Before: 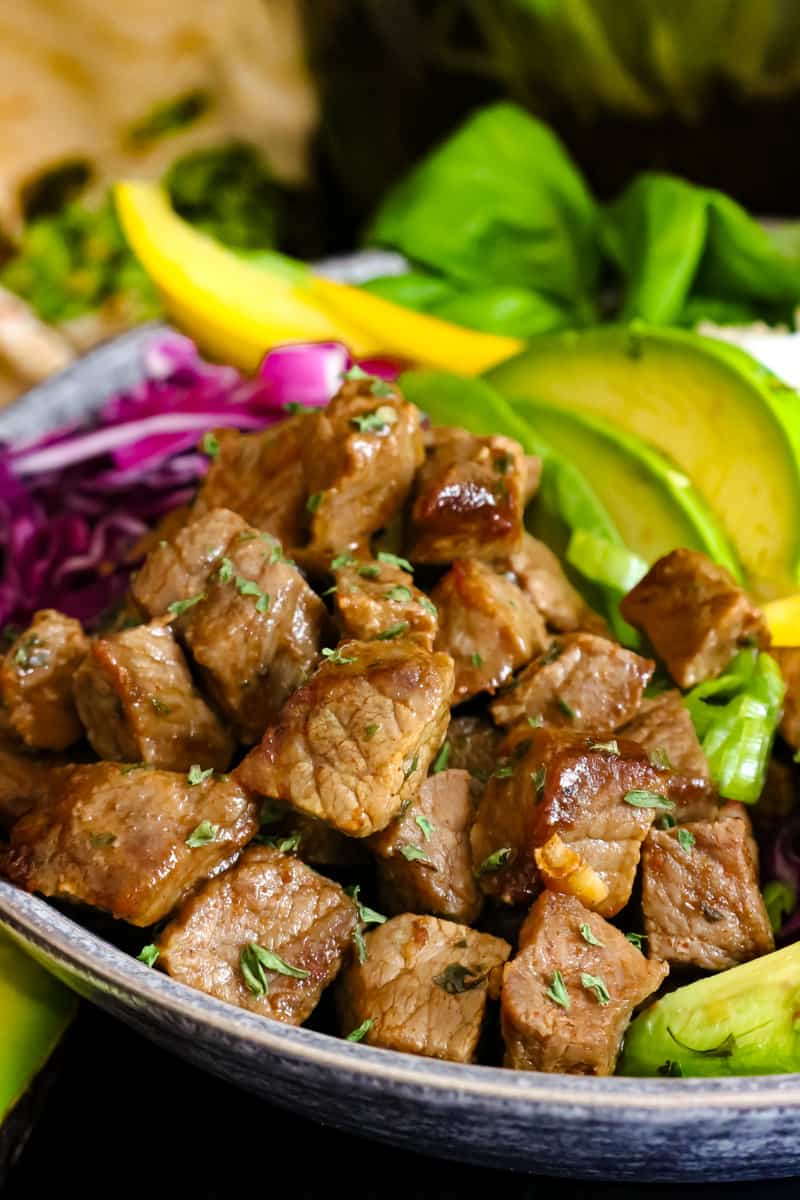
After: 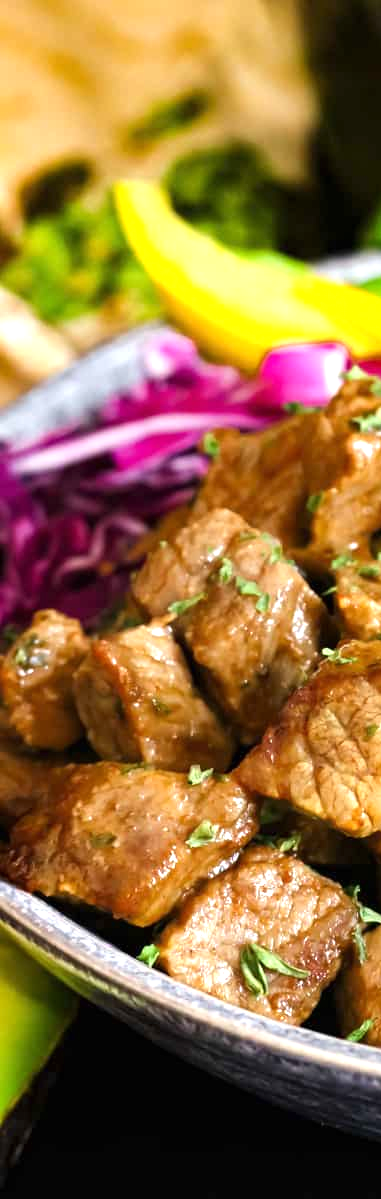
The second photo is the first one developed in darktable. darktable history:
crop and rotate: left 0.008%, top 0%, right 52.27%
exposure: black level correction 0, exposure 0.684 EV, compensate highlight preservation false
